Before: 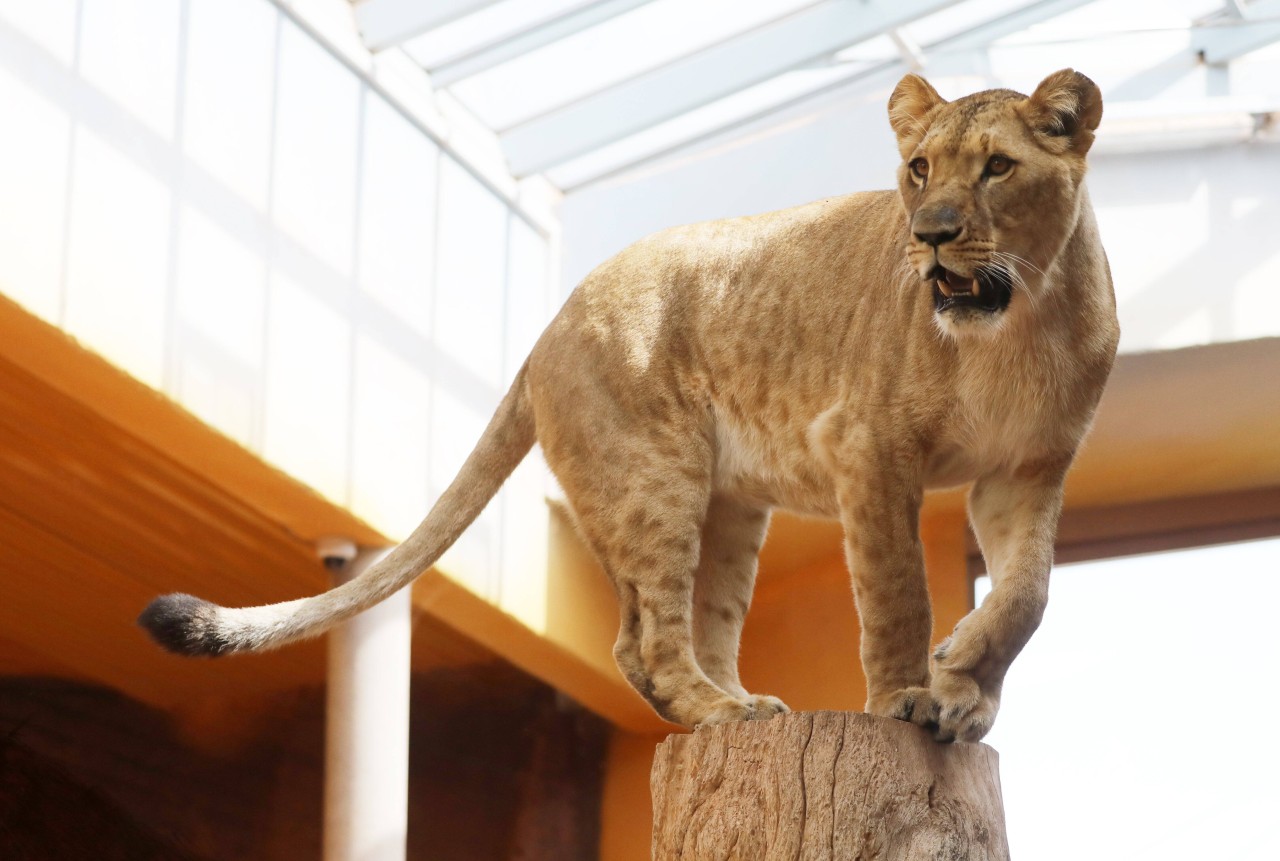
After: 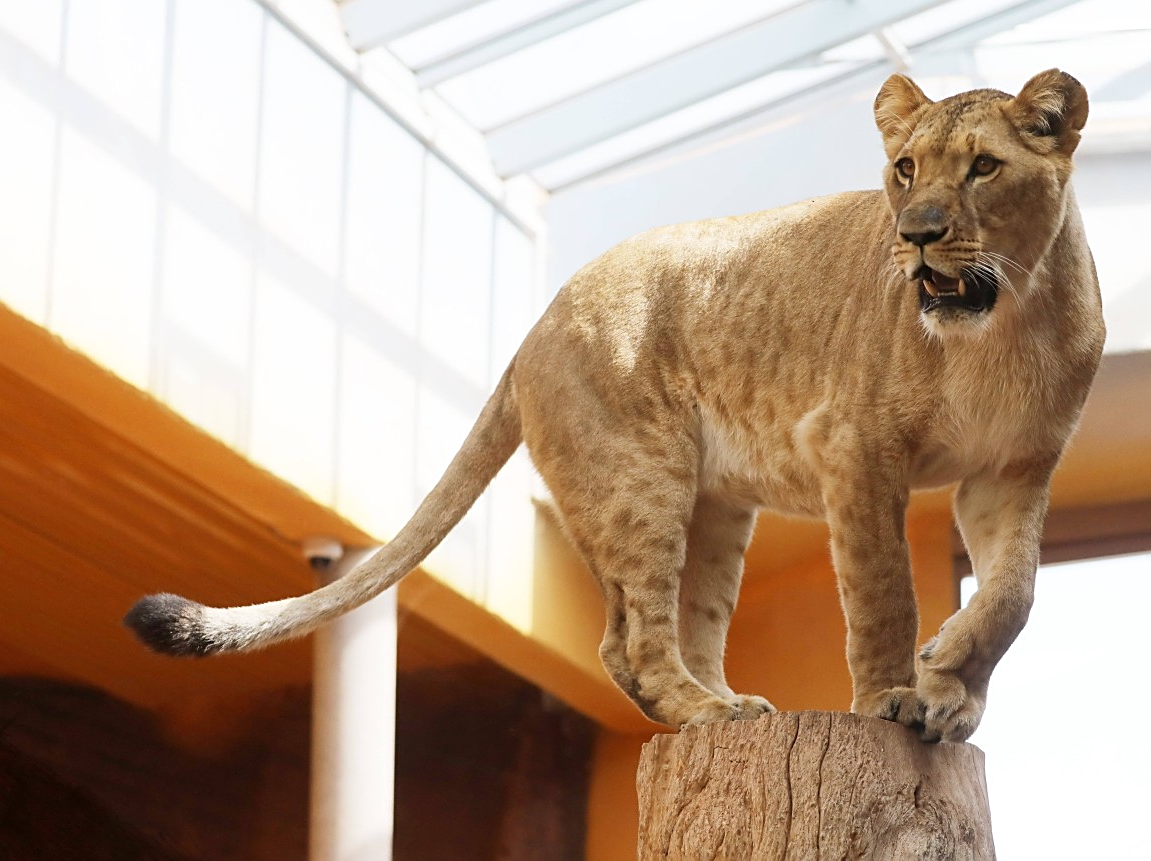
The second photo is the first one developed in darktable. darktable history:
sharpen: amount 0.543
crop and rotate: left 1.132%, right 8.906%
